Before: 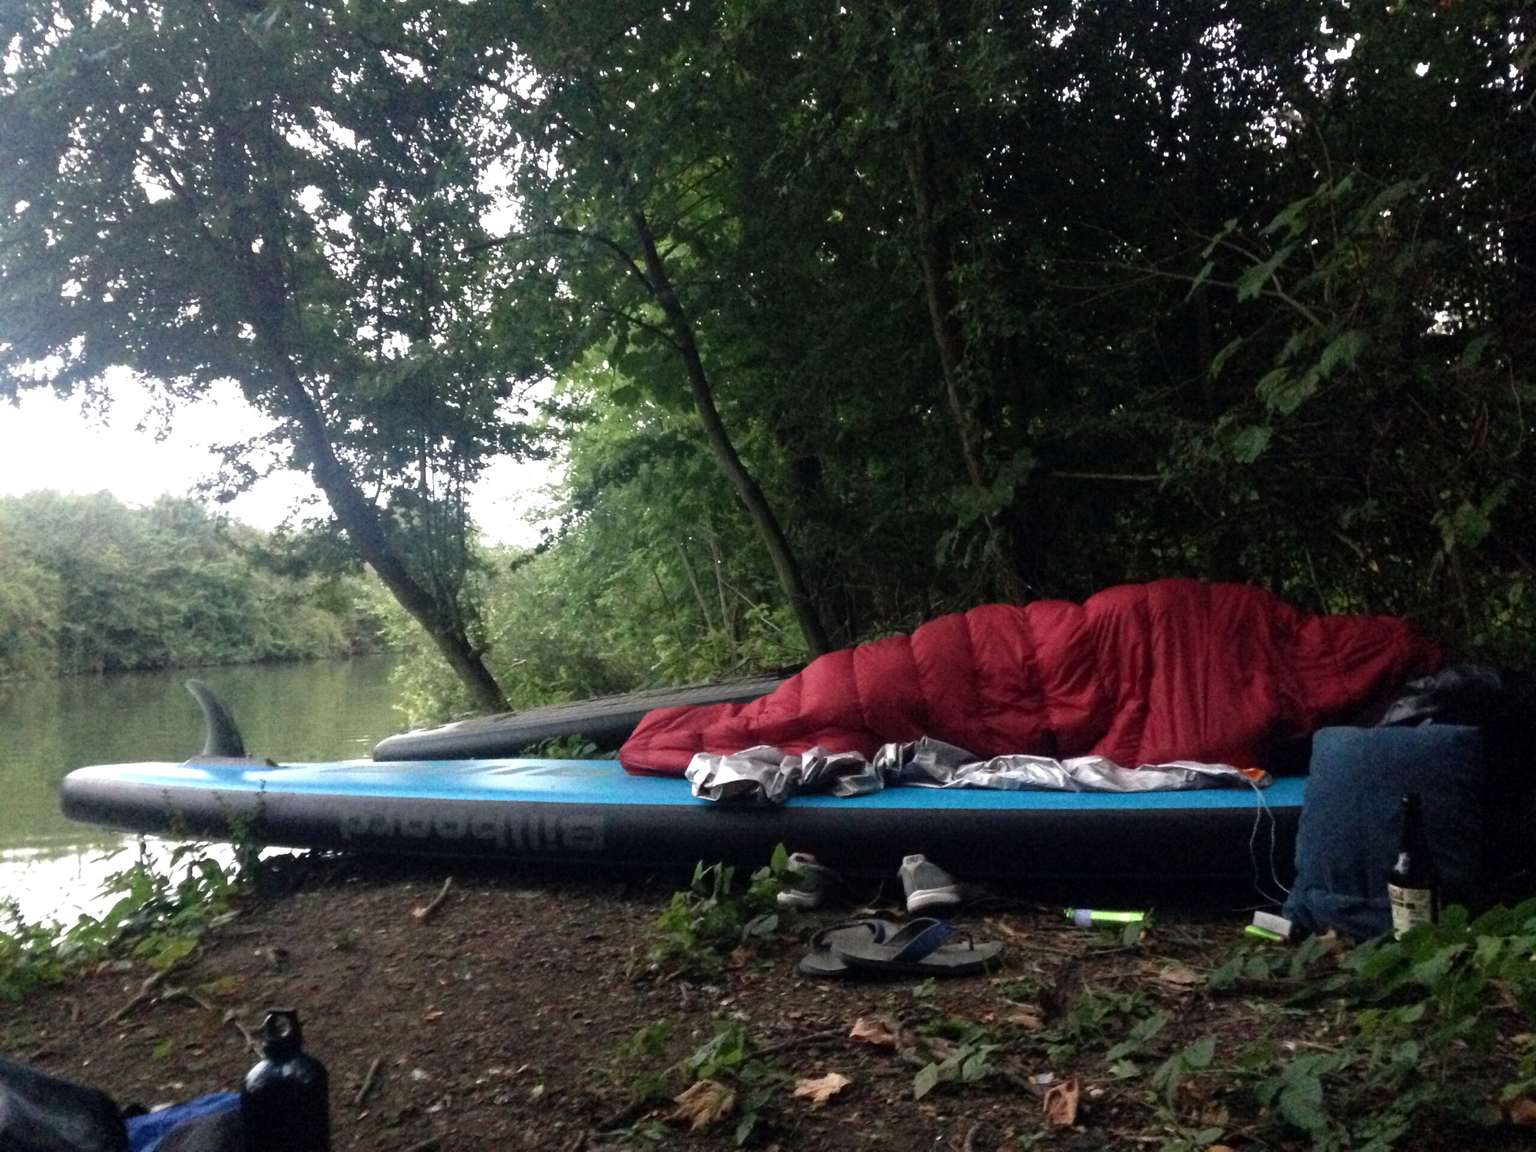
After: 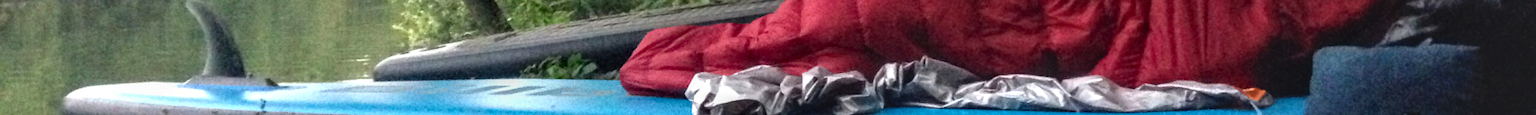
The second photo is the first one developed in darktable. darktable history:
crop and rotate: top 59.084%, bottom 30.916%
local contrast: detail 160%
color balance rgb: global vibrance 1%, saturation formula JzAzBz (2021)
contrast brightness saturation: contrast -0.19, saturation 0.19
